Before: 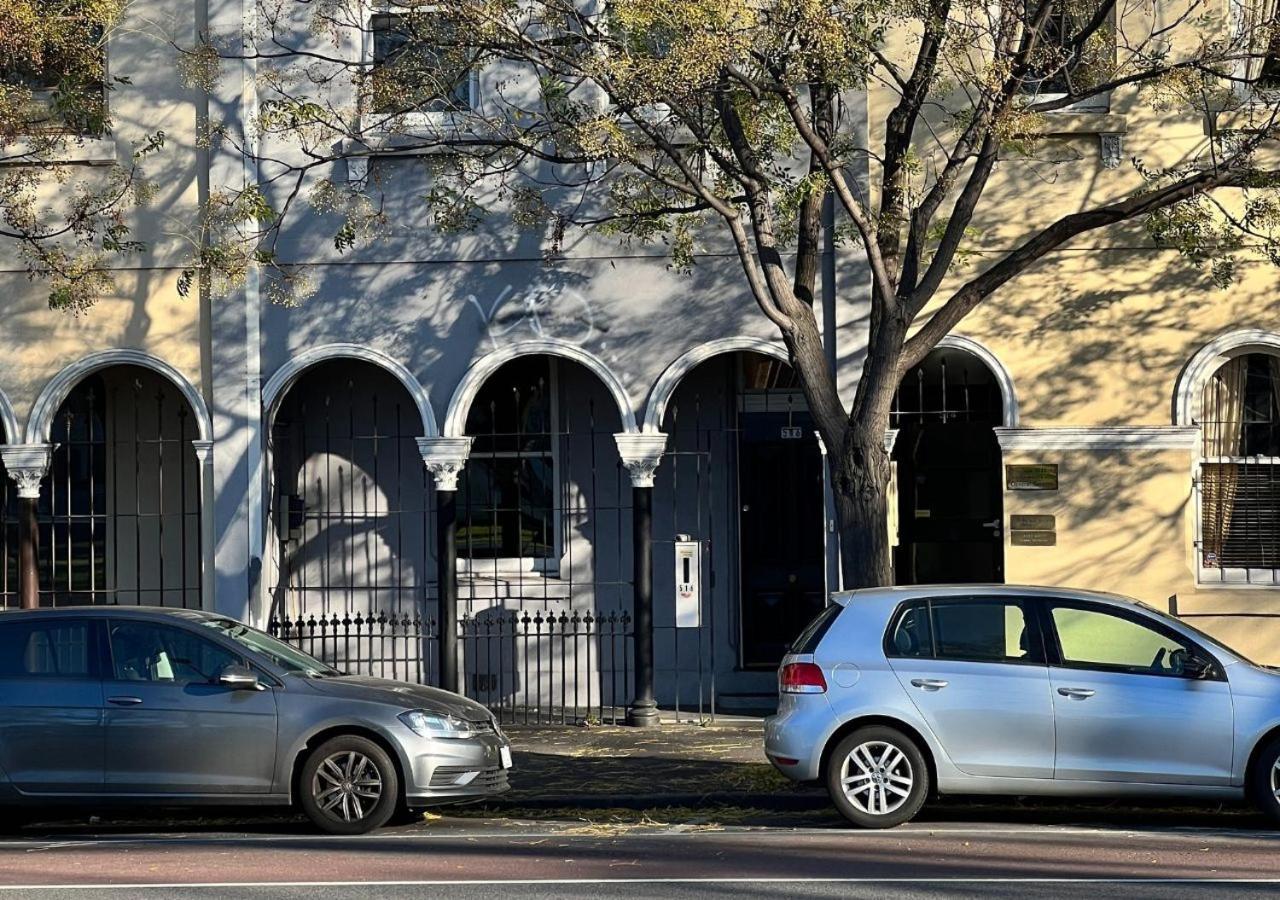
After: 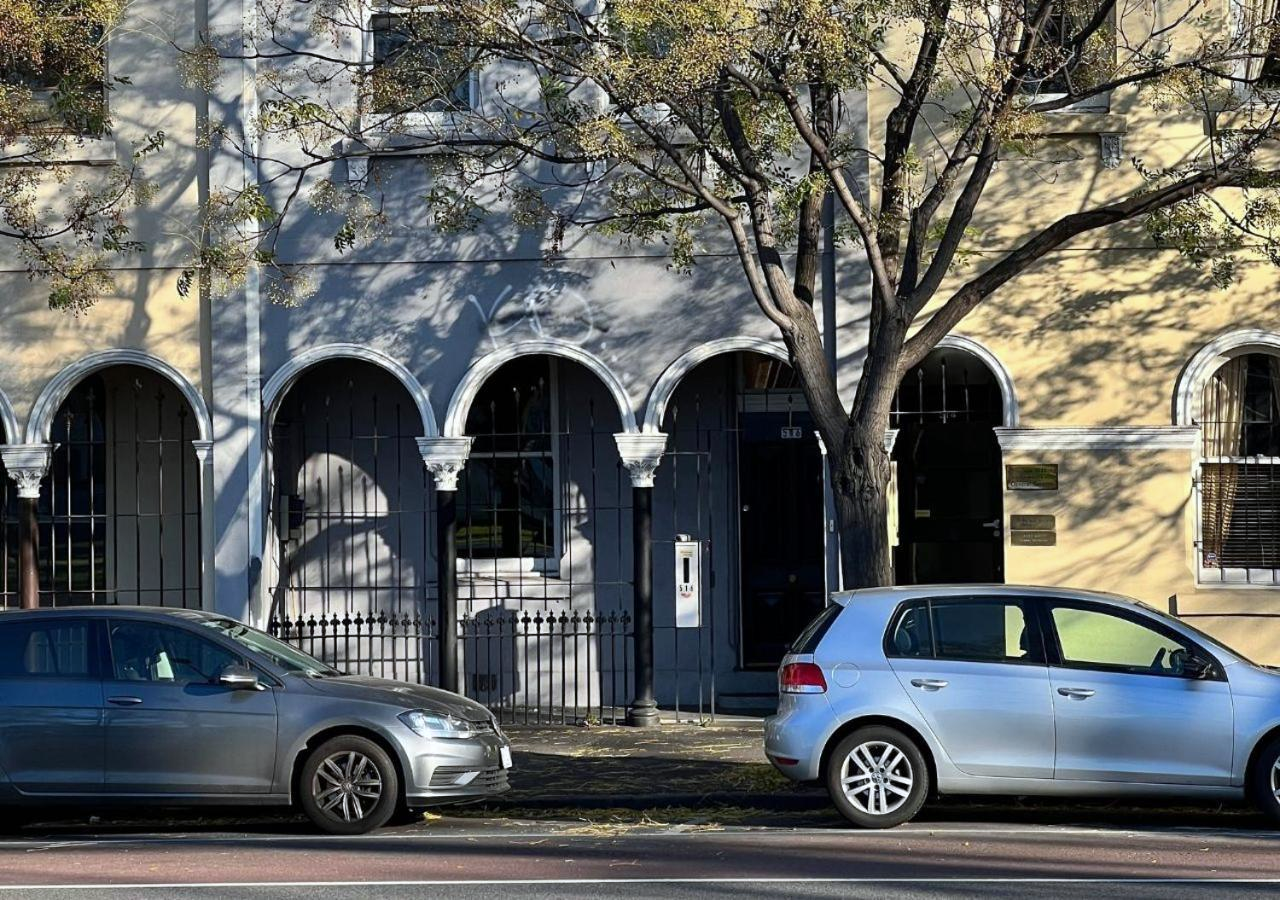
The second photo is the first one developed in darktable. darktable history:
color balance: on, module defaults
white balance: red 0.98, blue 1.034
shadows and highlights: shadows 20.55, highlights -20.99, soften with gaussian
